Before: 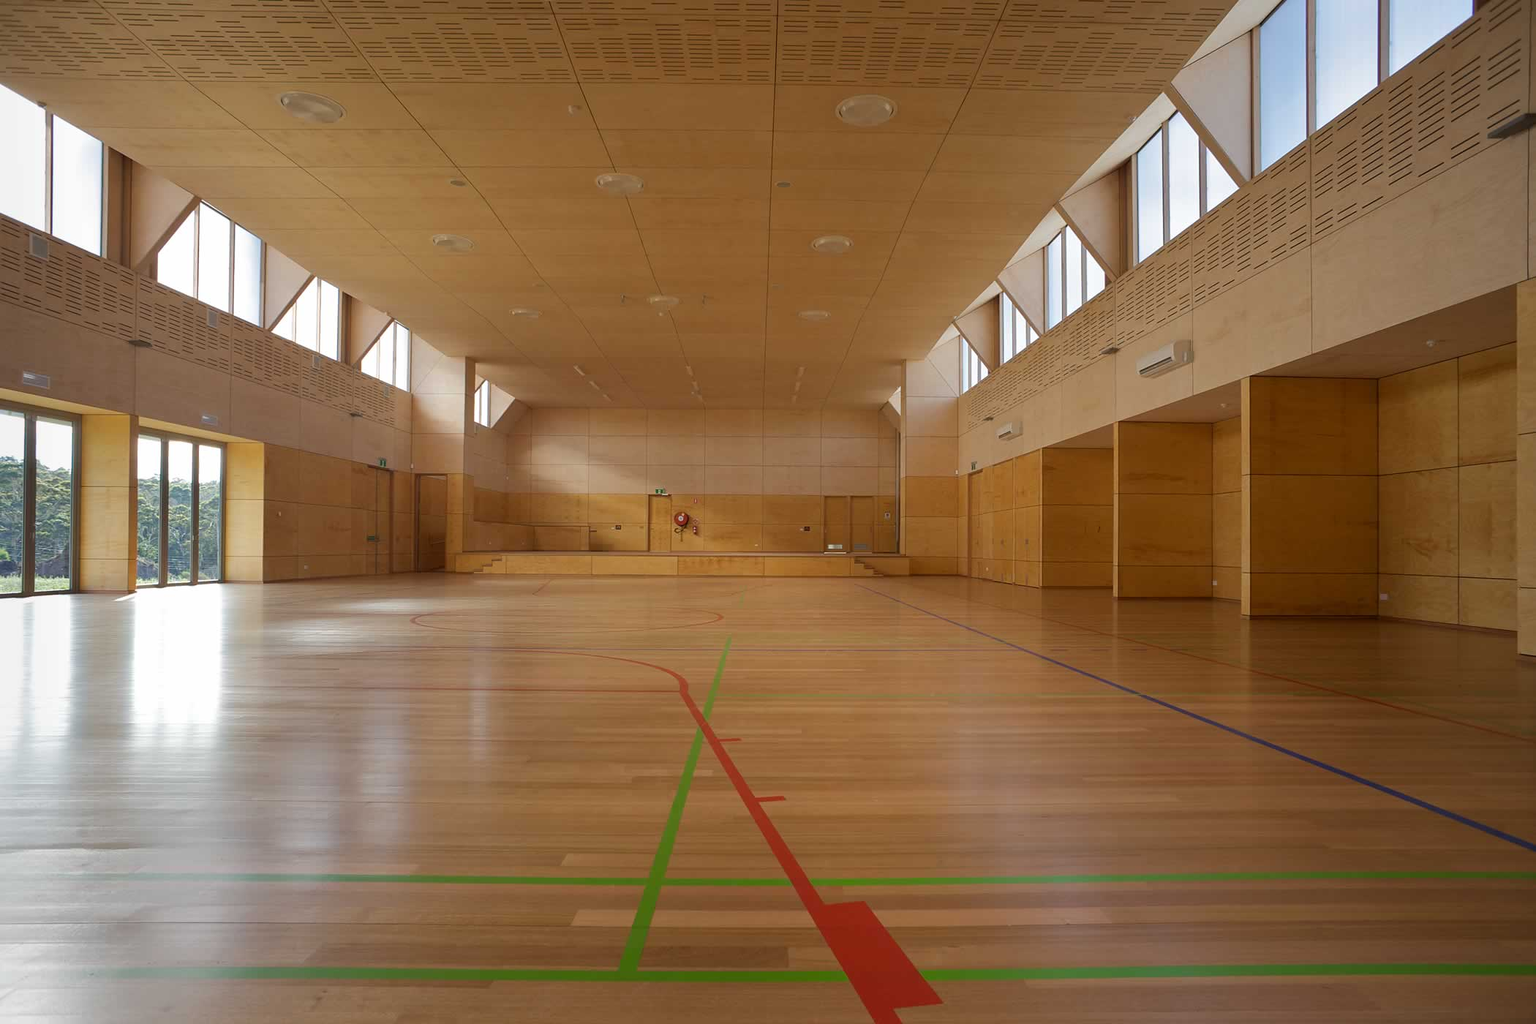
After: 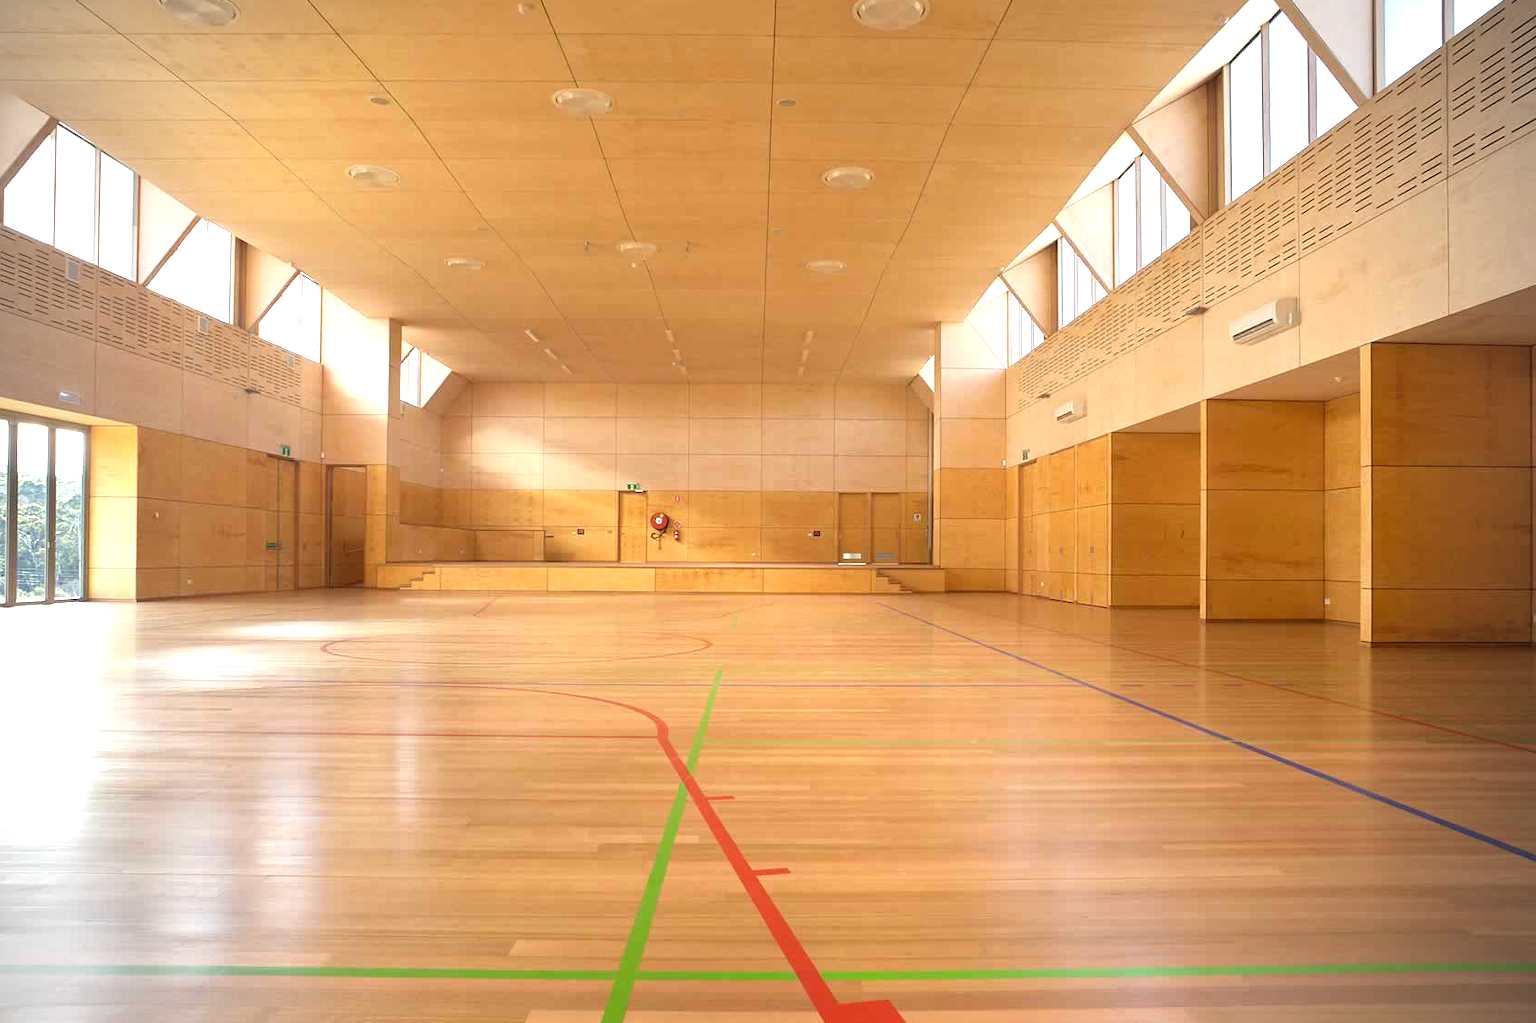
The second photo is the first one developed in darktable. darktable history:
crop and rotate: left 10.071%, top 10.071%, right 10.02%, bottom 10.02%
exposure: black level correction 0, exposure 1.4 EV, compensate highlight preservation false
vignetting: on, module defaults
